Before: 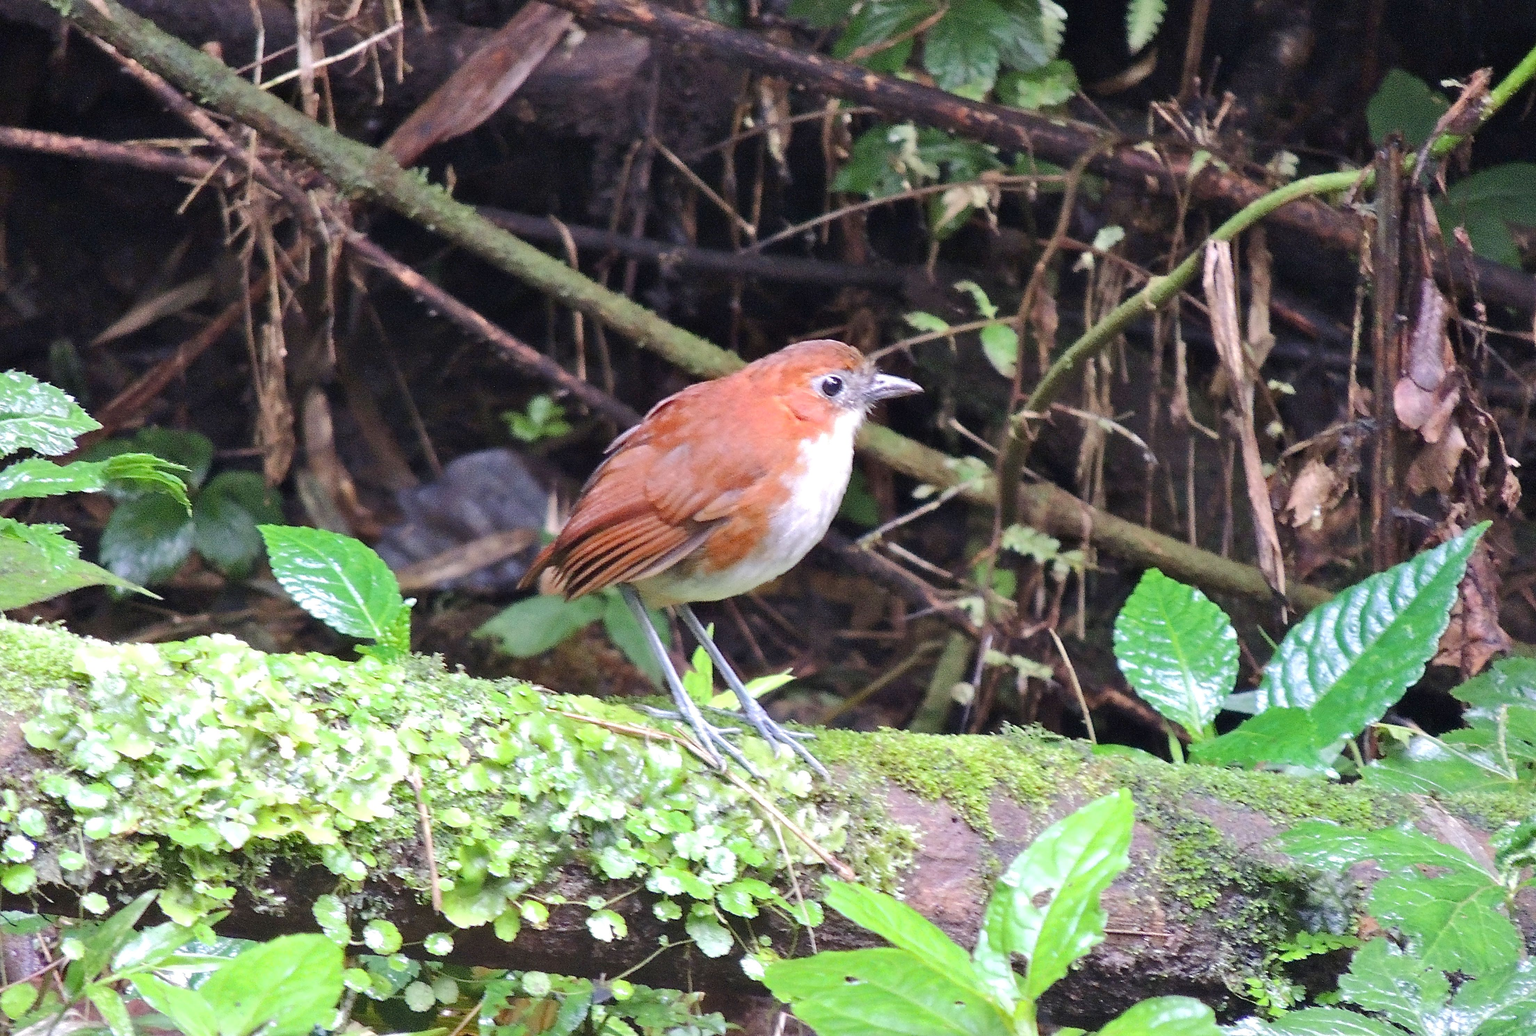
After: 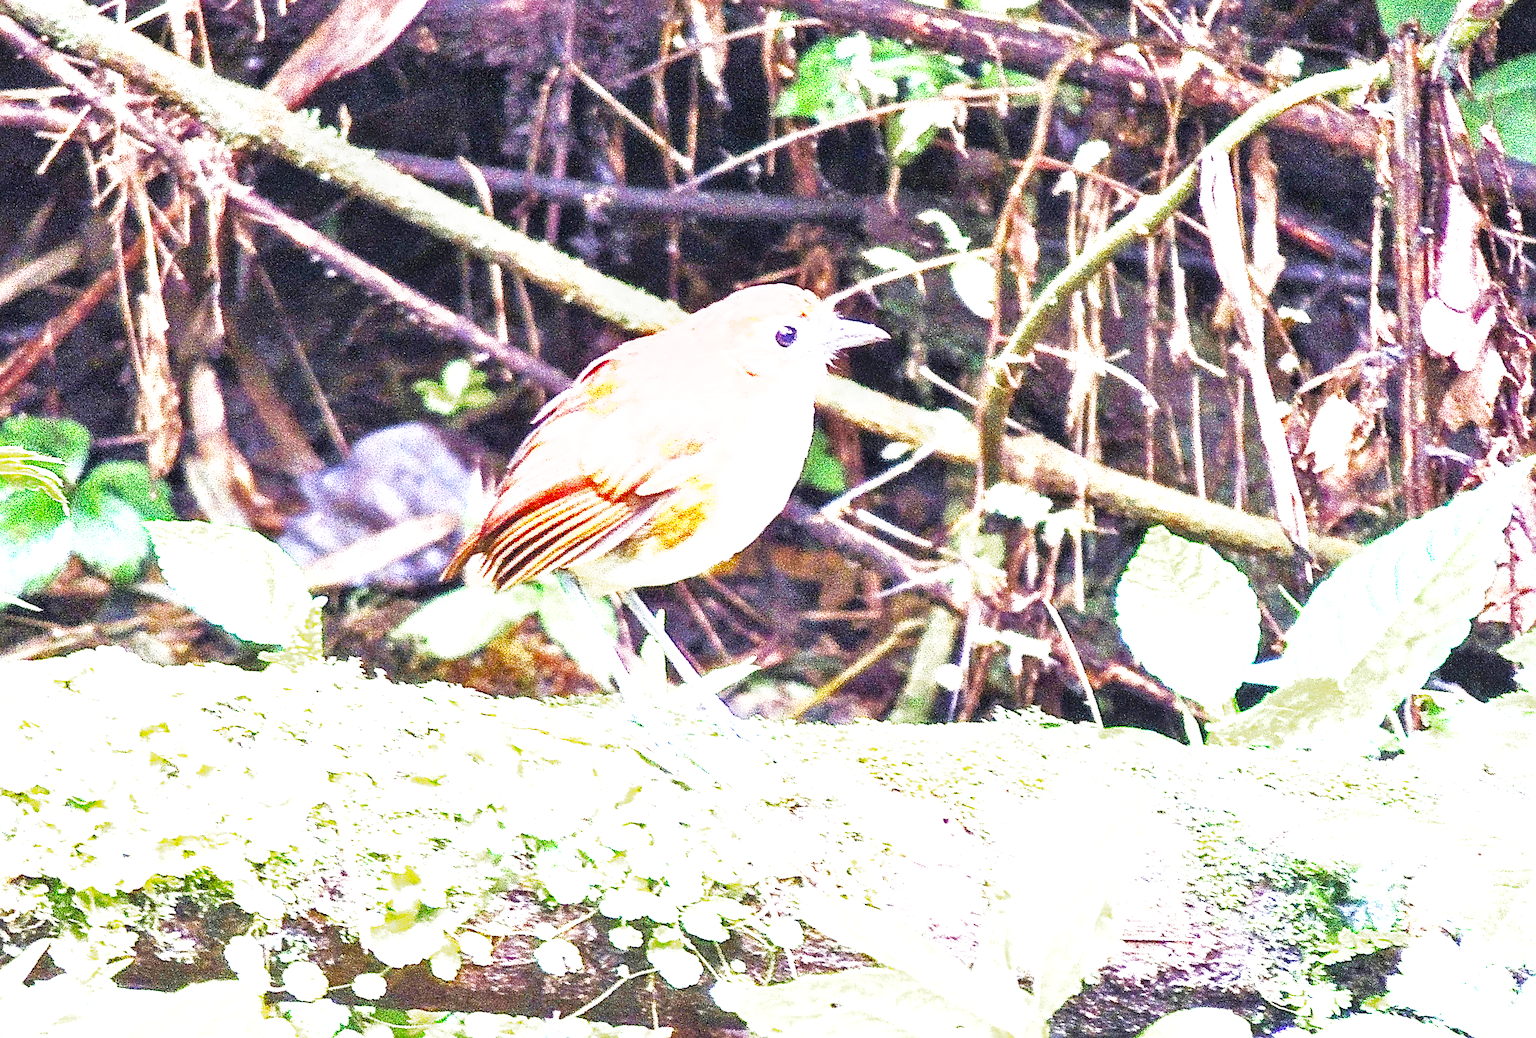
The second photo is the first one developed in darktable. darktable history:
crop and rotate: angle 2.51°, left 5.929%, top 5.705%
base curve: curves: ch0 [(0, 0) (0.007, 0.004) (0.027, 0.03) (0.046, 0.07) (0.207, 0.54) (0.442, 0.872) (0.673, 0.972) (1, 1)], preserve colors none
sharpen: radius 4.903
local contrast: detail 138%
color balance rgb: perceptual saturation grading › global saturation 13.605%, perceptual saturation grading › highlights -25.15%, perceptual saturation grading › shadows 29.991%, perceptual brilliance grading › global brilliance 29.982%, perceptual brilliance grading › highlights 49.732%, perceptual brilliance grading › mid-tones 49.701%, perceptual brilliance grading › shadows -22.489%, global vibrance 20%
color zones: curves: ch0 [(0.11, 0.396) (0.195, 0.36) (0.25, 0.5) (0.303, 0.412) (0.357, 0.544) (0.75, 0.5) (0.967, 0.328)]; ch1 [(0, 0.468) (0.112, 0.512) (0.202, 0.6) (0.25, 0.5) (0.307, 0.352) (0.357, 0.544) (0.75, 0.5) (0.963, 0.524)]
exposure: exposure 0.202 EV, compensate exposure bias true, compensate highlight preservation false
contrast brightness saturation: brightness 0.272
